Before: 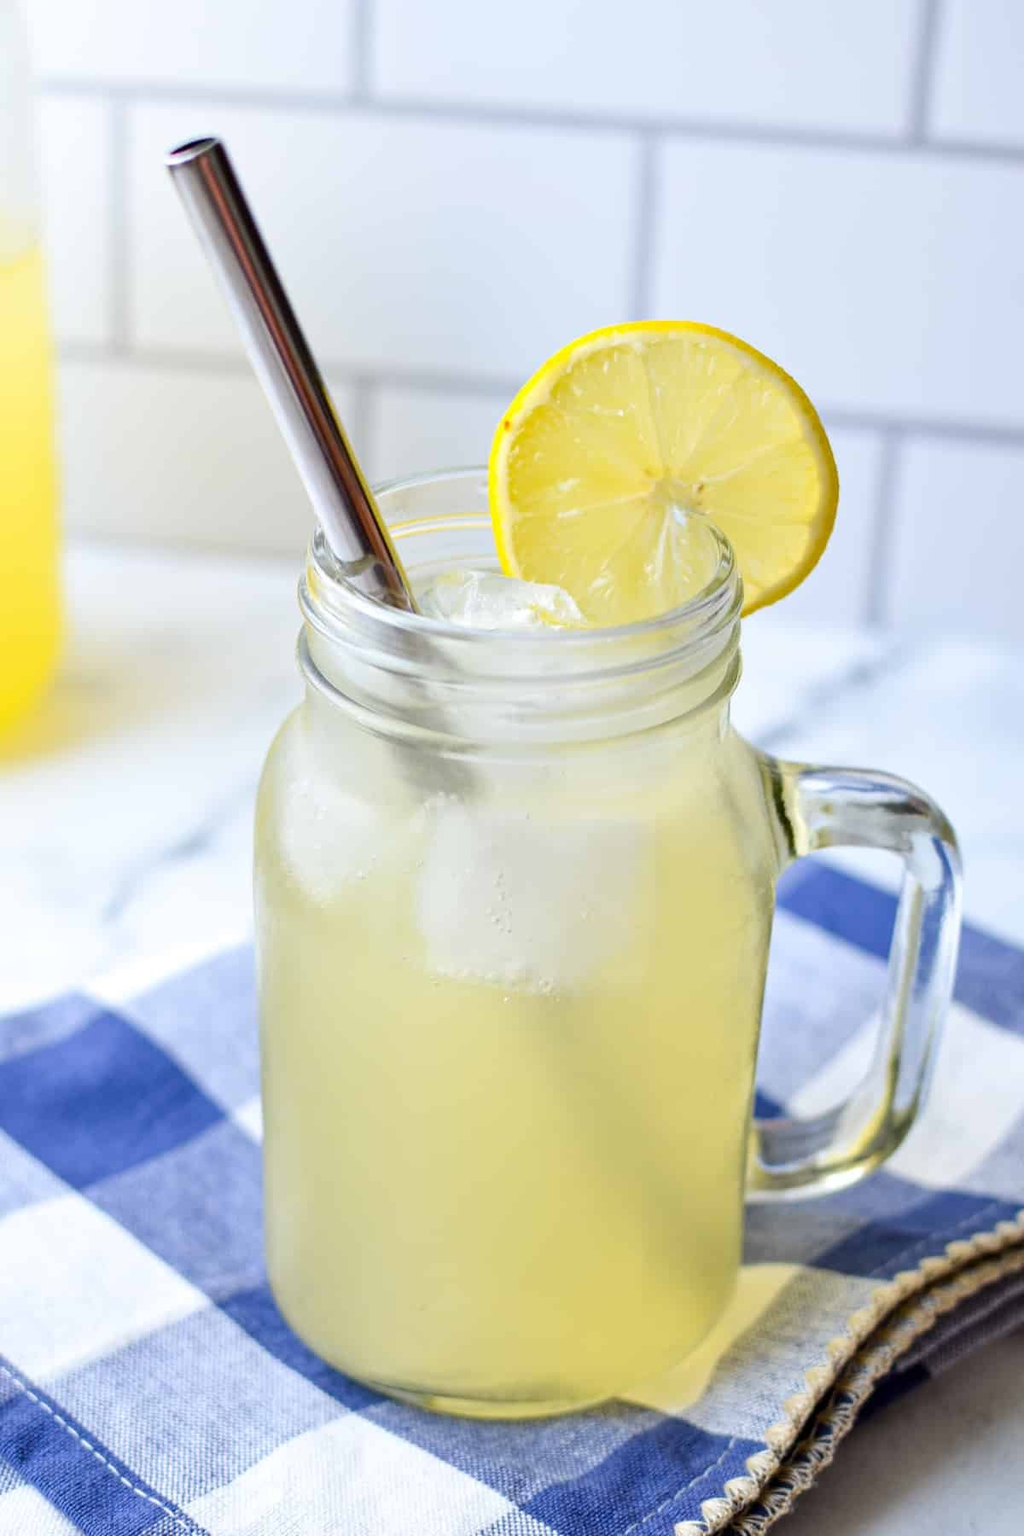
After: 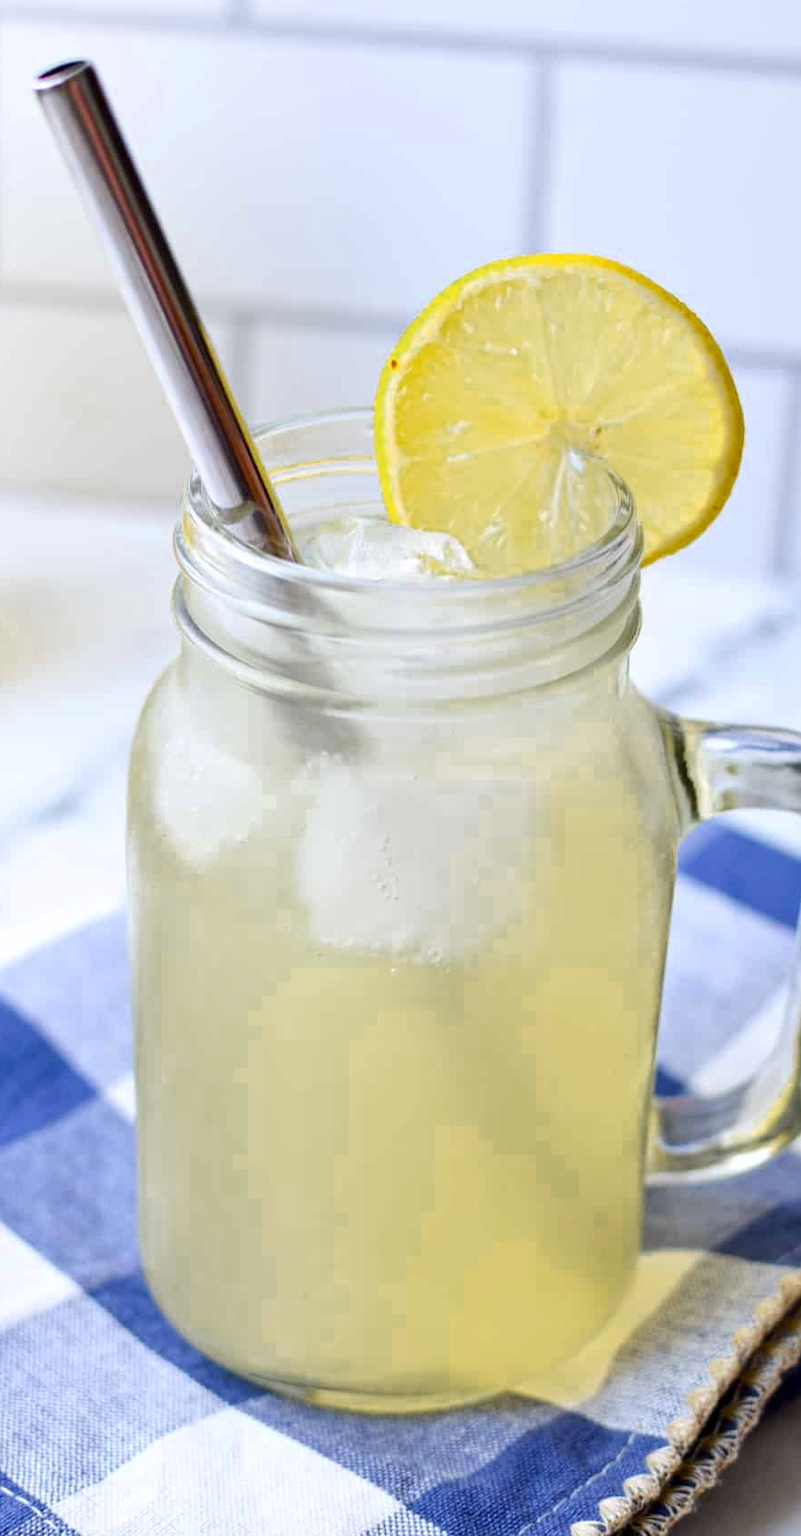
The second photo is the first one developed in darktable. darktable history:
crop and rotate: left 13.15%, top 5.251%, right 12.609%
white balance: red 1.004, blue 1.024
color zones: curves: ch0 [(0.11, 0.396) (0.195, 0.36) (0.25, 0.5) (0.303, 0.412) (0.357, 0.544) (0.75, 0.5) (0.967, 0.328)]; ch1 [(0, 0.468) (0.112, 0.512) (0.202, 0.6) (0.25, 0.5) (0.307, 0.352) (0.357, 0.544) (0.75, 0.5) (0.963, 0.524)]
